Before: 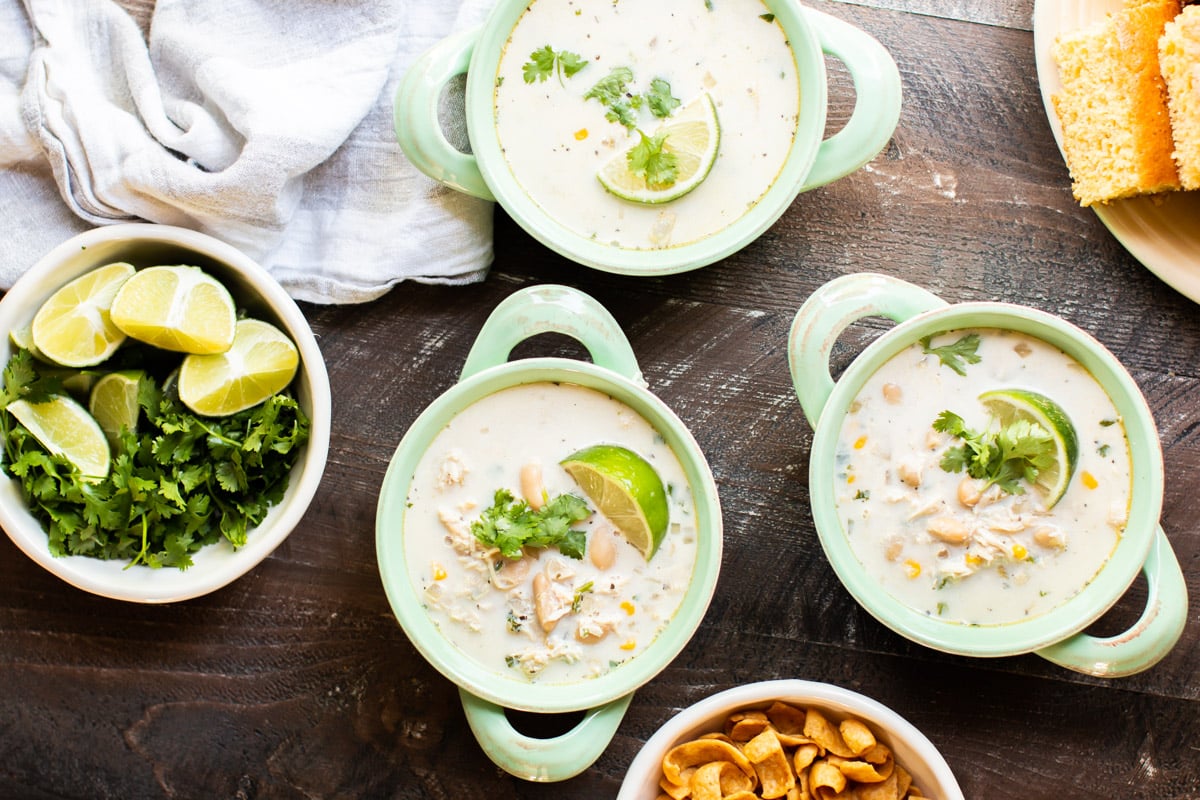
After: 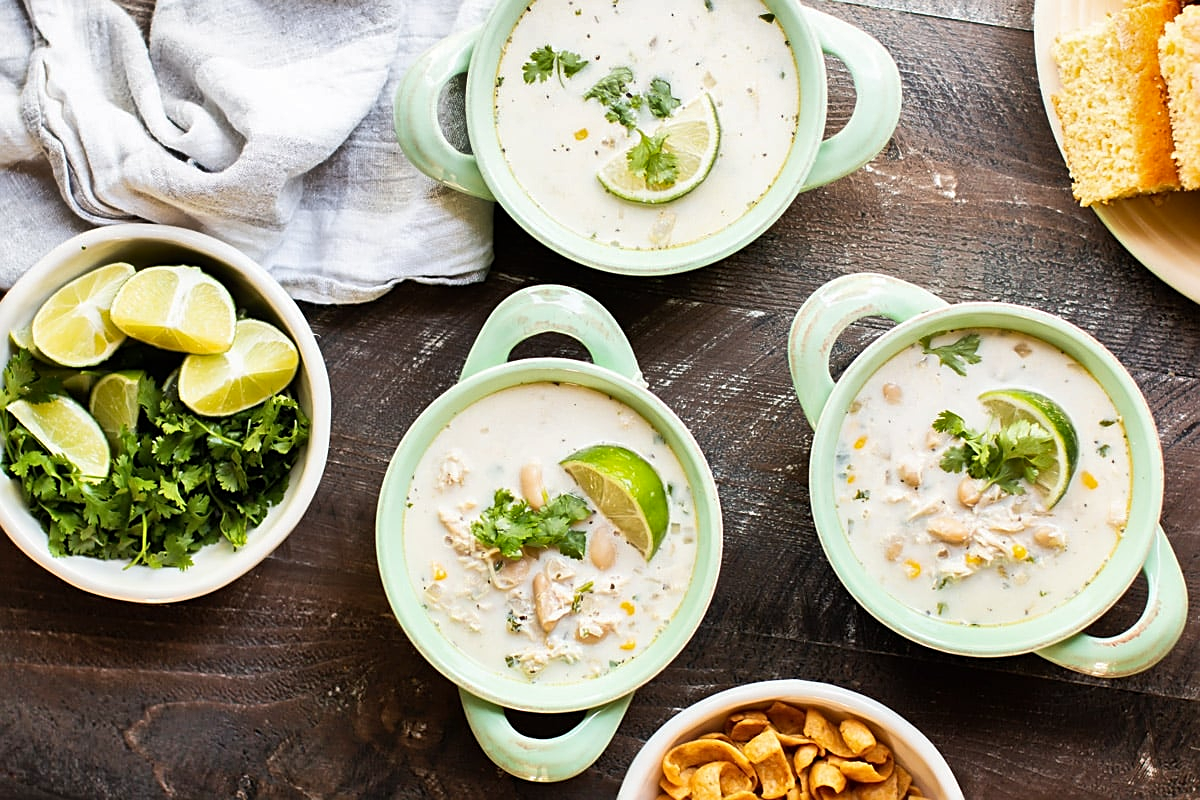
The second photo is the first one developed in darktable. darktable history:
shadows and highlights: highlights color adjustment 0.231%, soften with gaussian
sharpen: on, module defaults
